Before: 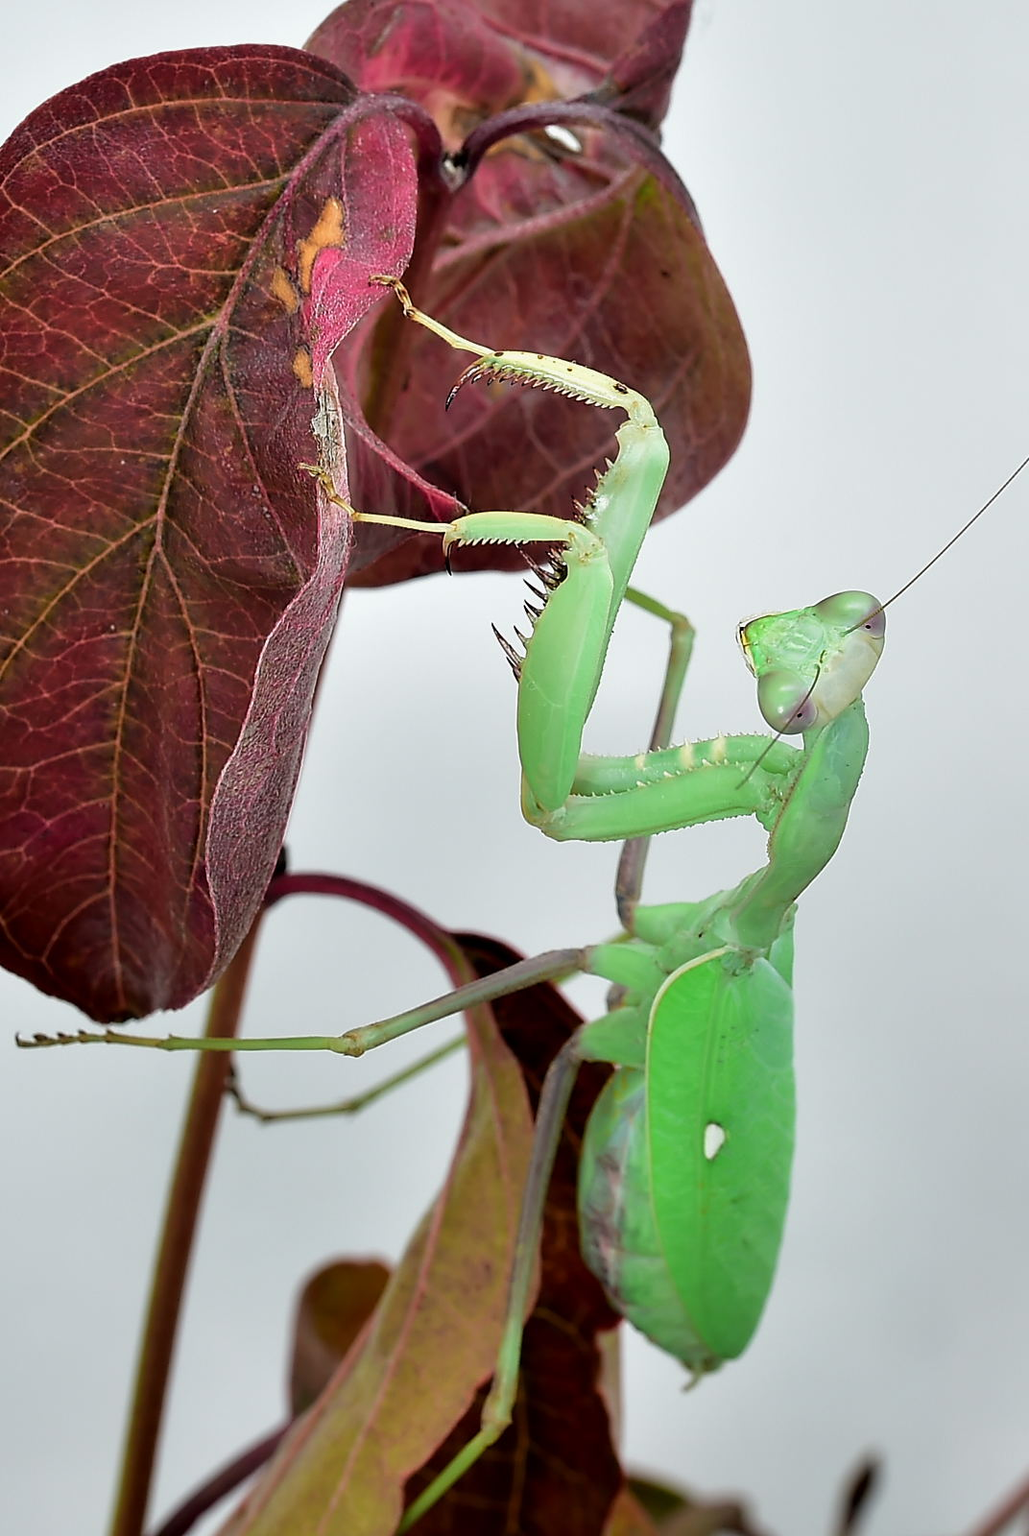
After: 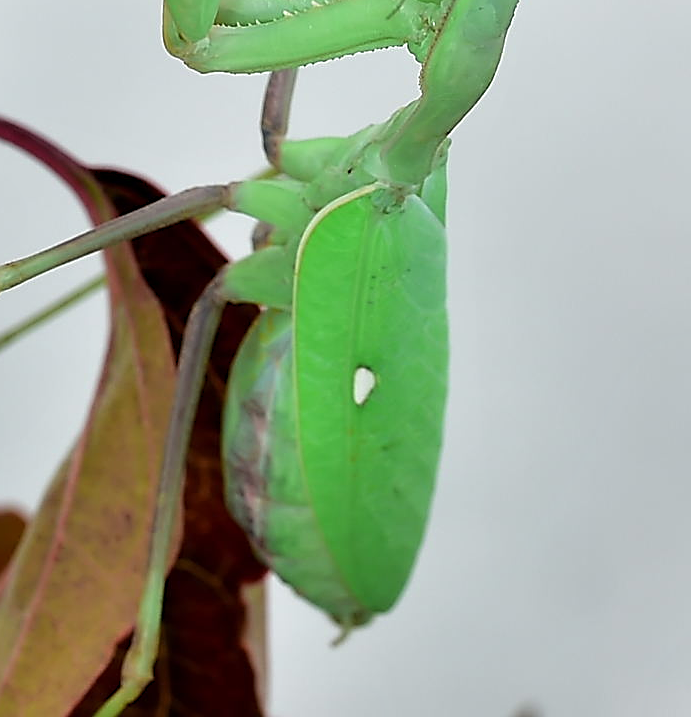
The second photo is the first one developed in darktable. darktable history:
crop and rotate: left 35.509%, top 50.238%, bottom 4.934%
tone equalizer: on, module defaults
sharpen: on, module defaults
